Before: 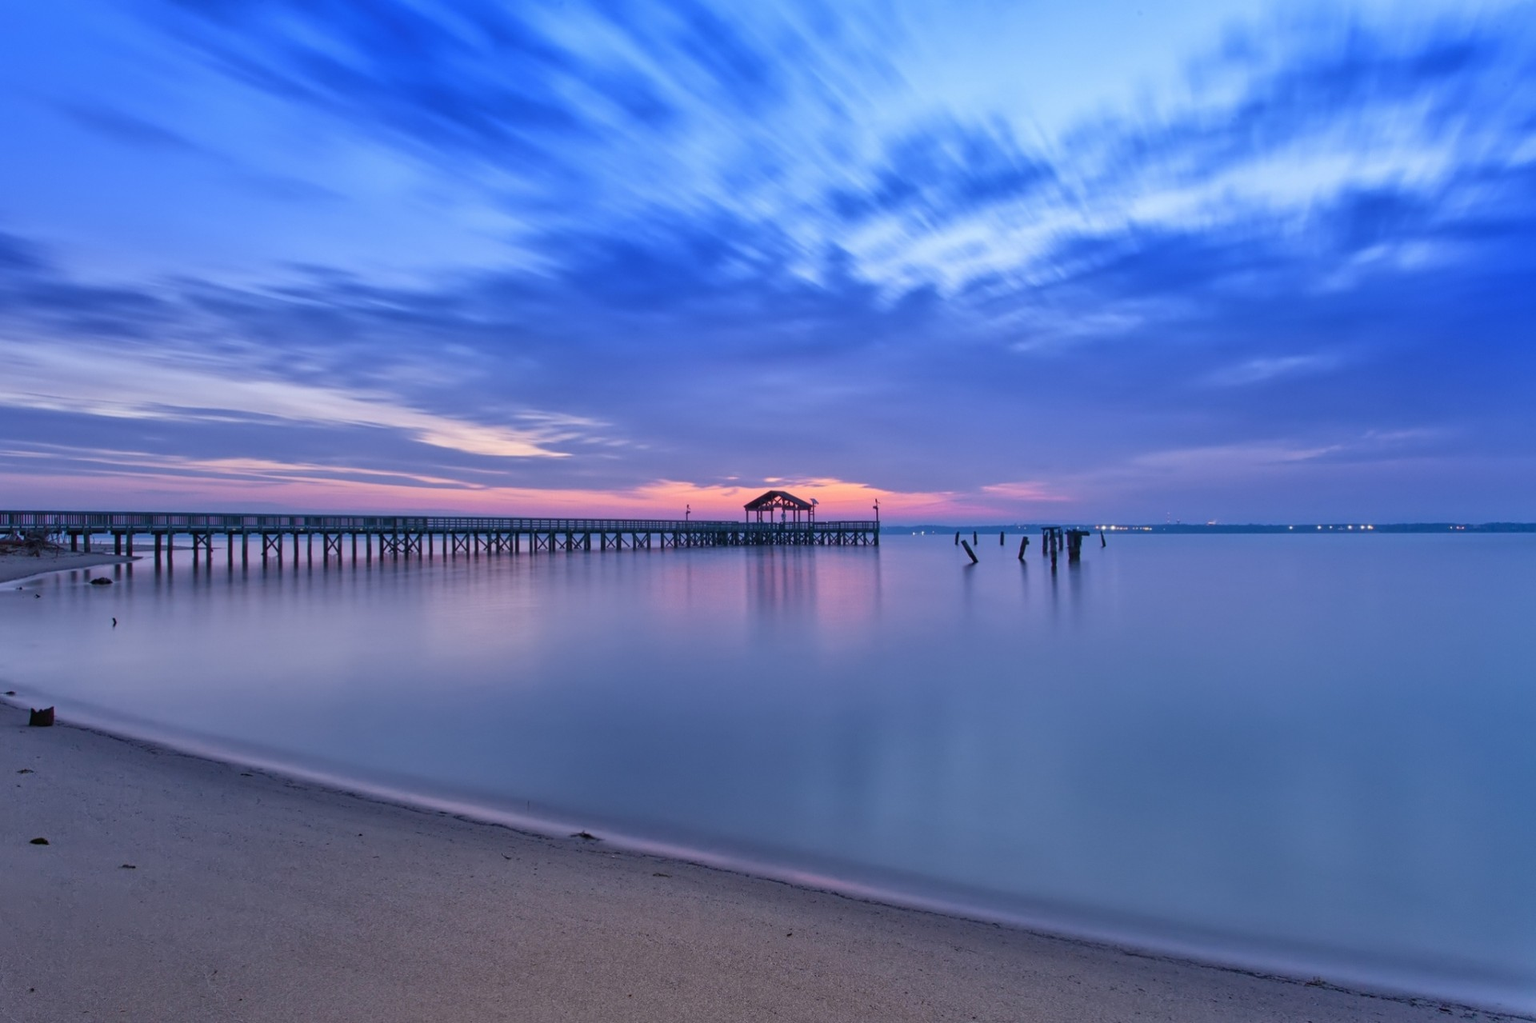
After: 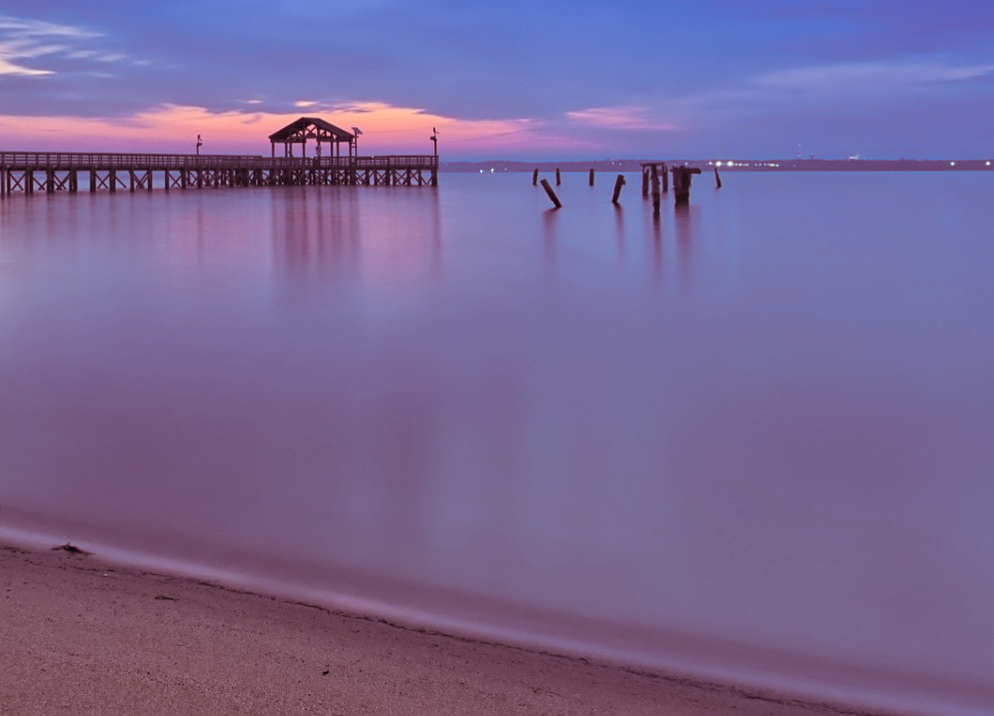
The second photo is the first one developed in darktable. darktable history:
split-toning: on, module defaults
shadows and highlights: shadows 19.13, highlights -83.41, soften with gaussian
rotate and perspective: automatic cropping original format, crop left 0, crop top 0
sharpen: amount 0.2
crop: left 34.479%, top 38.822%, right 13.718%, bottom 5.172%
